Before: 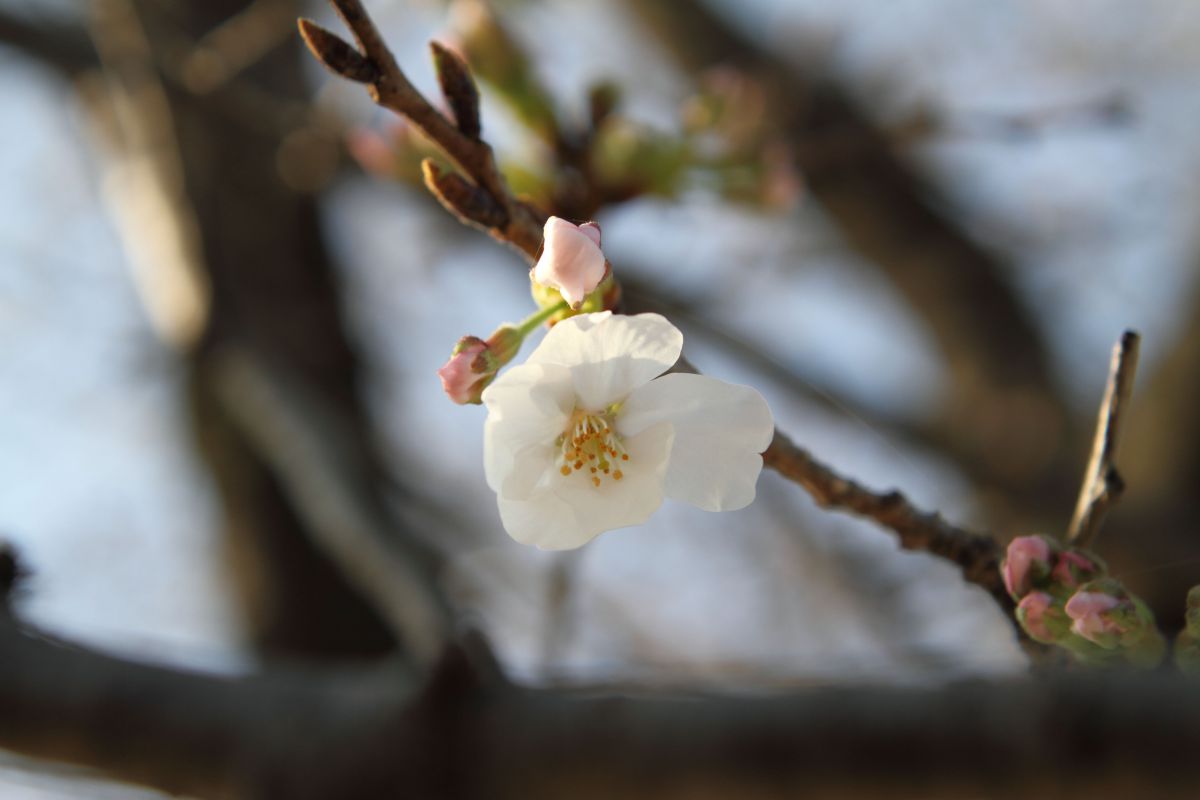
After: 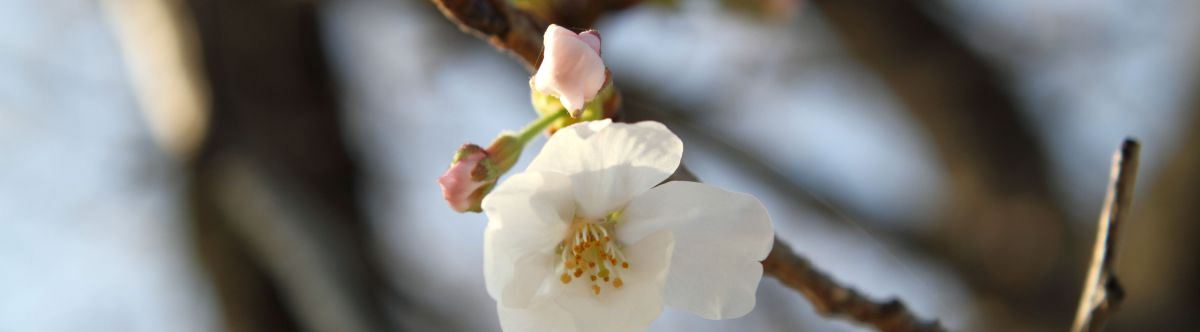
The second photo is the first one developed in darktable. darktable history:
crop and rotate: top 24.01%, bottom 34.416%
local contrast: mode bilateral grid, contrast 21, coarseness 50, detail 119%, midtone range 0.2
